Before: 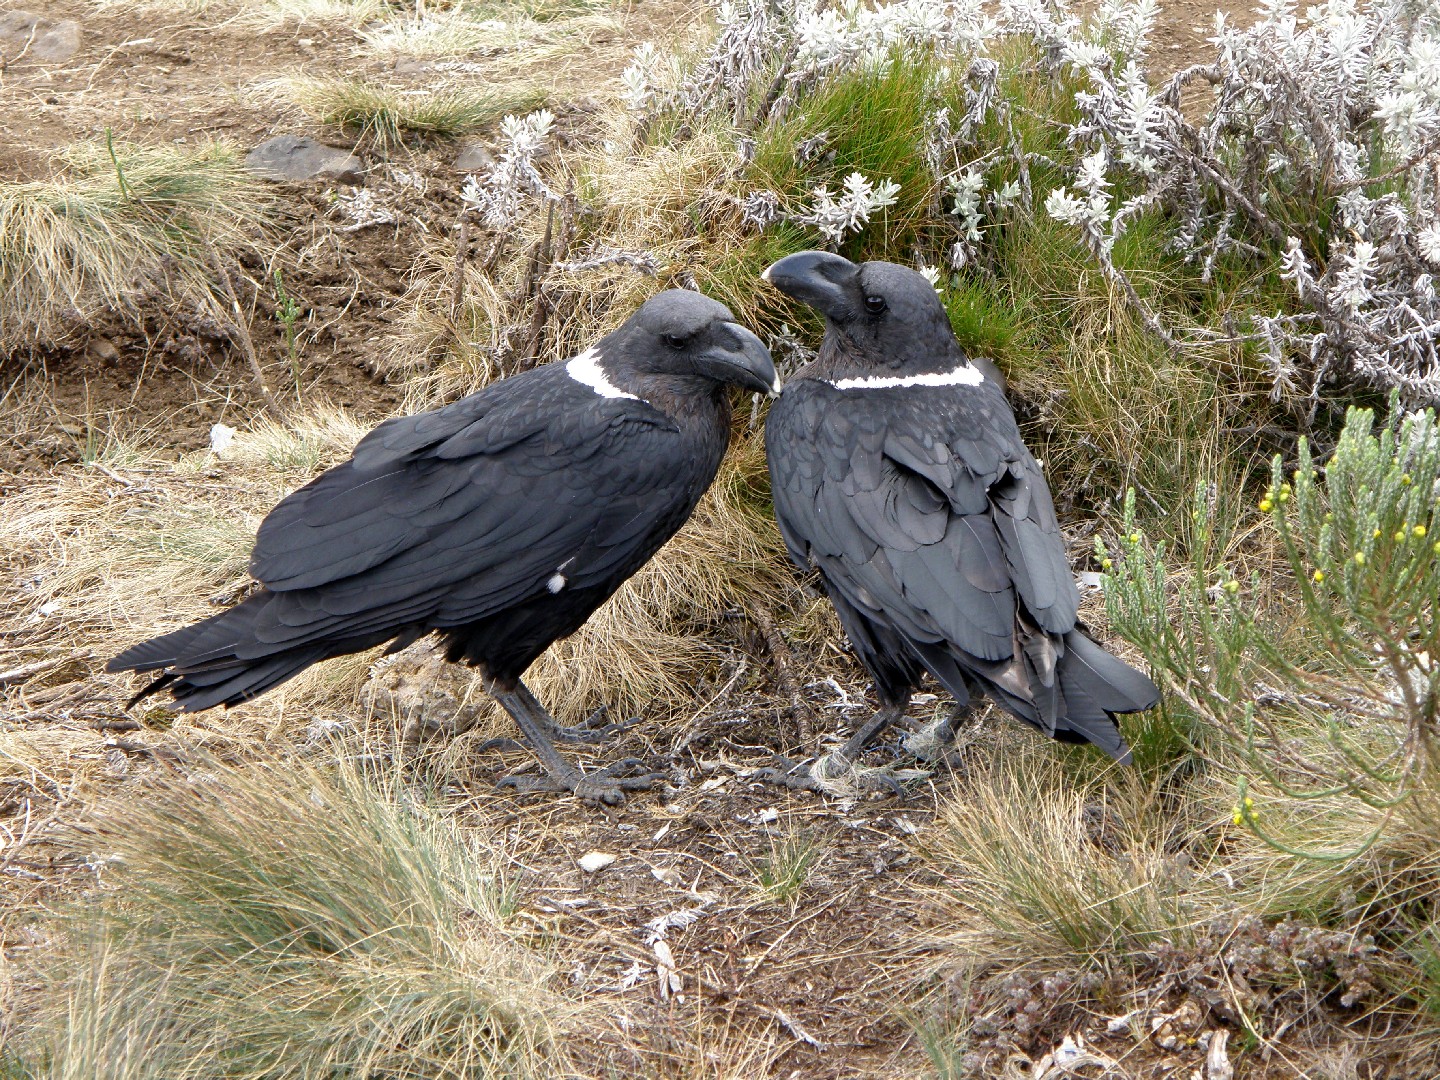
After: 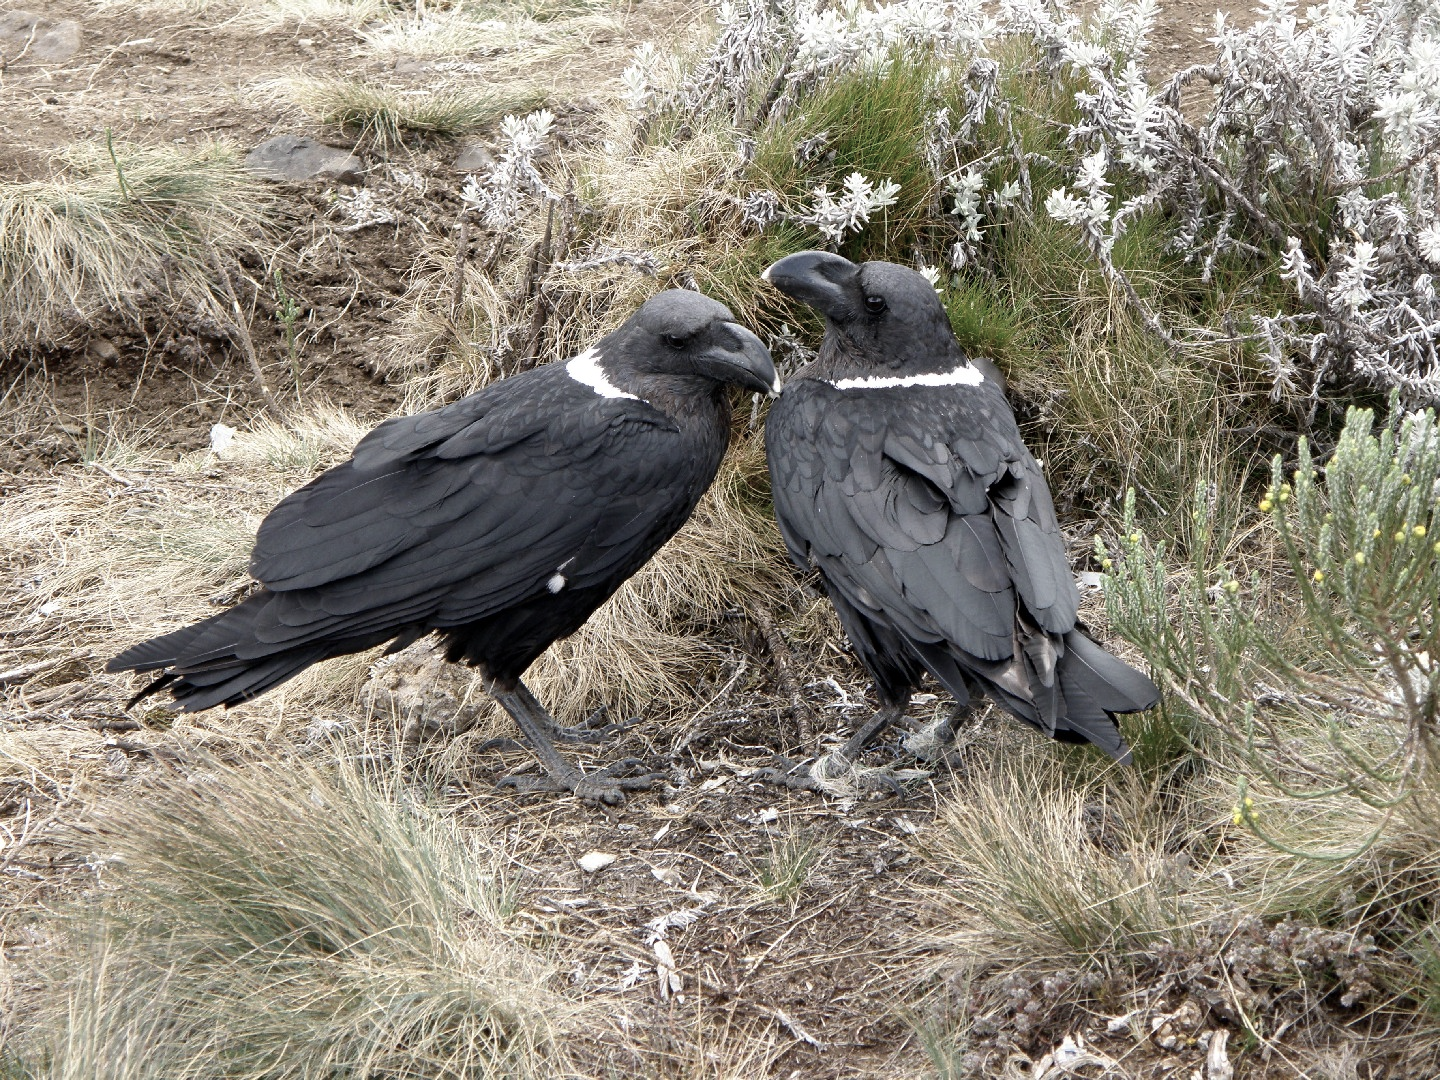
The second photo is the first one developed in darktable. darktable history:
contrast brightness saturation: contrast 0.097, saturation -0.376
